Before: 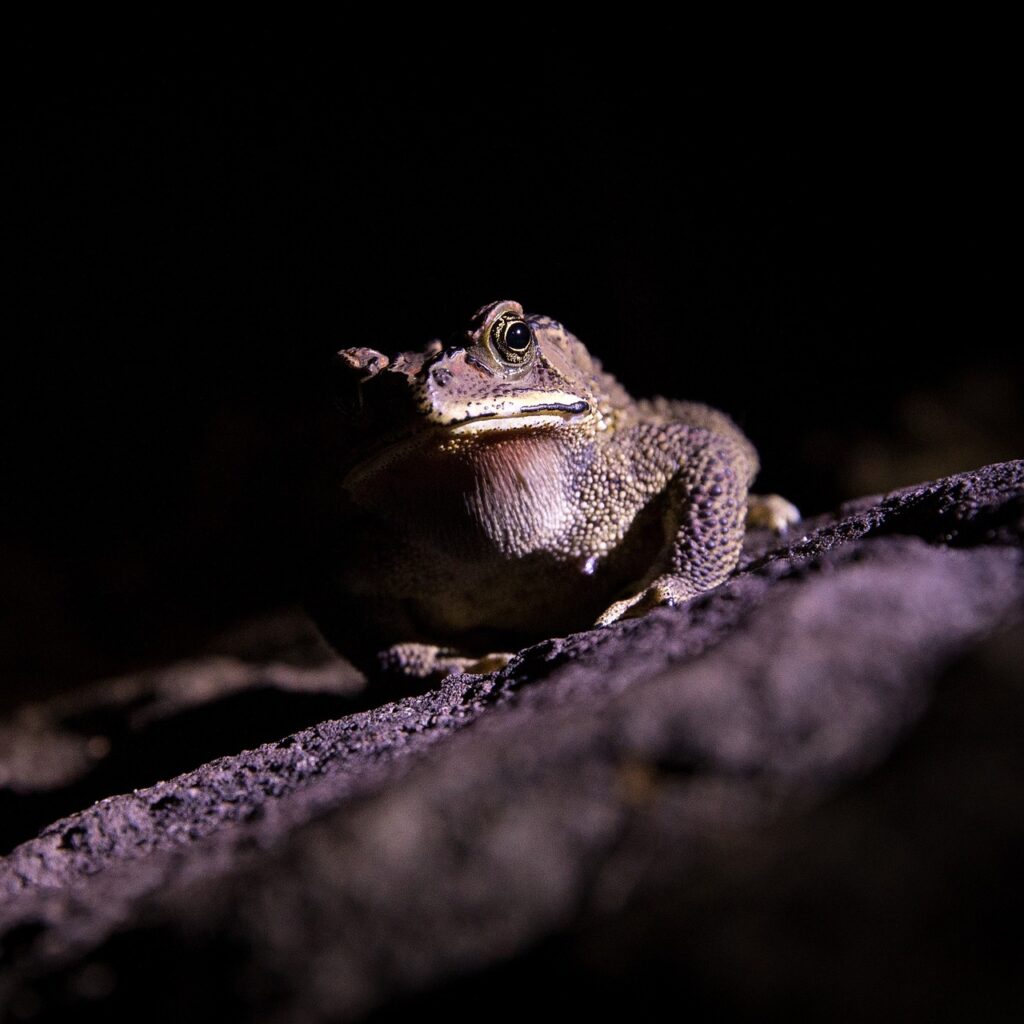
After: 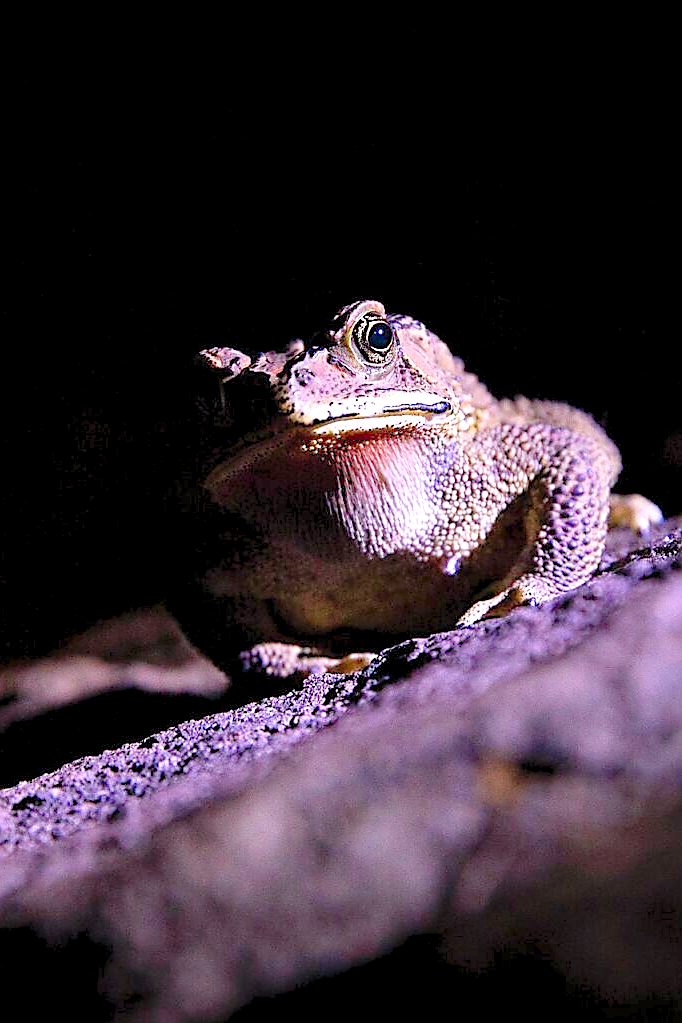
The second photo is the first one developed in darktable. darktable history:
levels: levels [0.008, 0.318, 0.836]
sharpen: radius 1.4, amount 1.25, threshold 0.7
crop and rotate: left 13.537%, right 19.796%
color calibration: illuminant as shot in camera, x 0.366, y 0.378, temperature 4425.7 K, saturation algorithm version 1 (2020)
